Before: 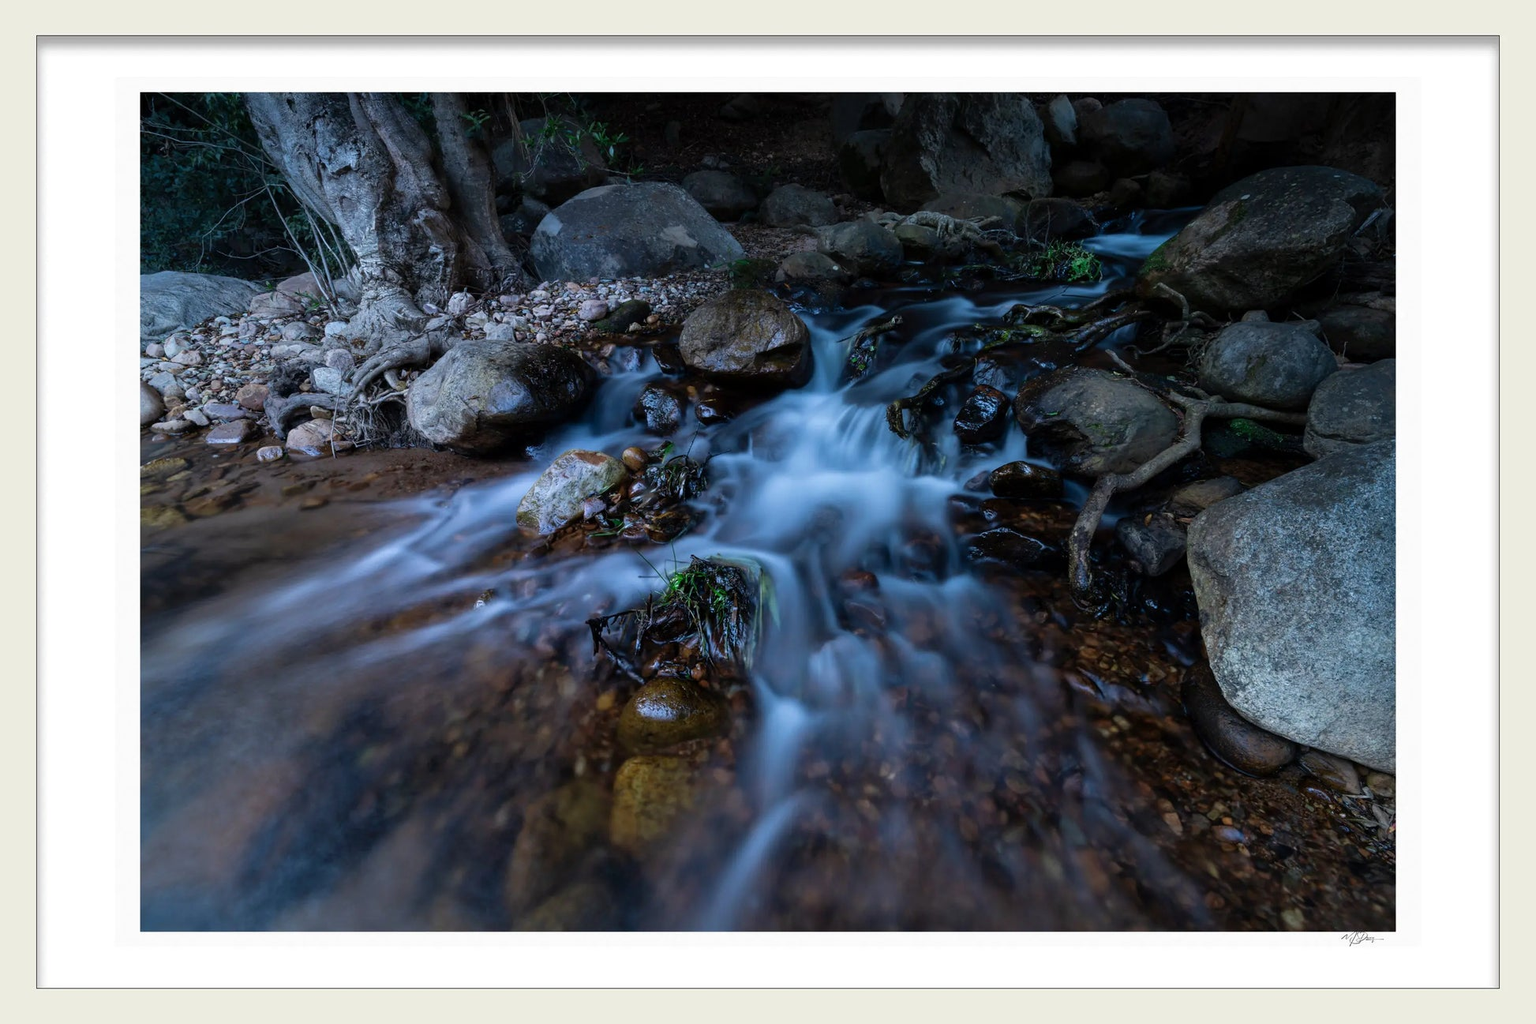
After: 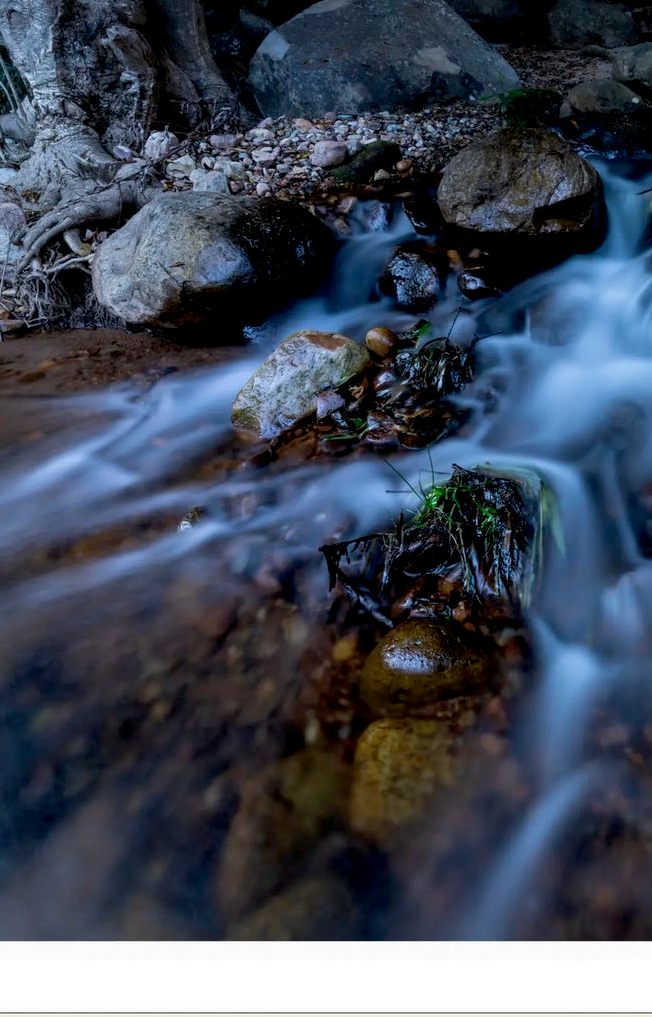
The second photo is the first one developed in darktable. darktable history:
crop and rotate: left 21.77%, top 18.528%, right 44.676%, bottom 2.997%
exposure: black level correction 0.009, compensate highlight preservation false
